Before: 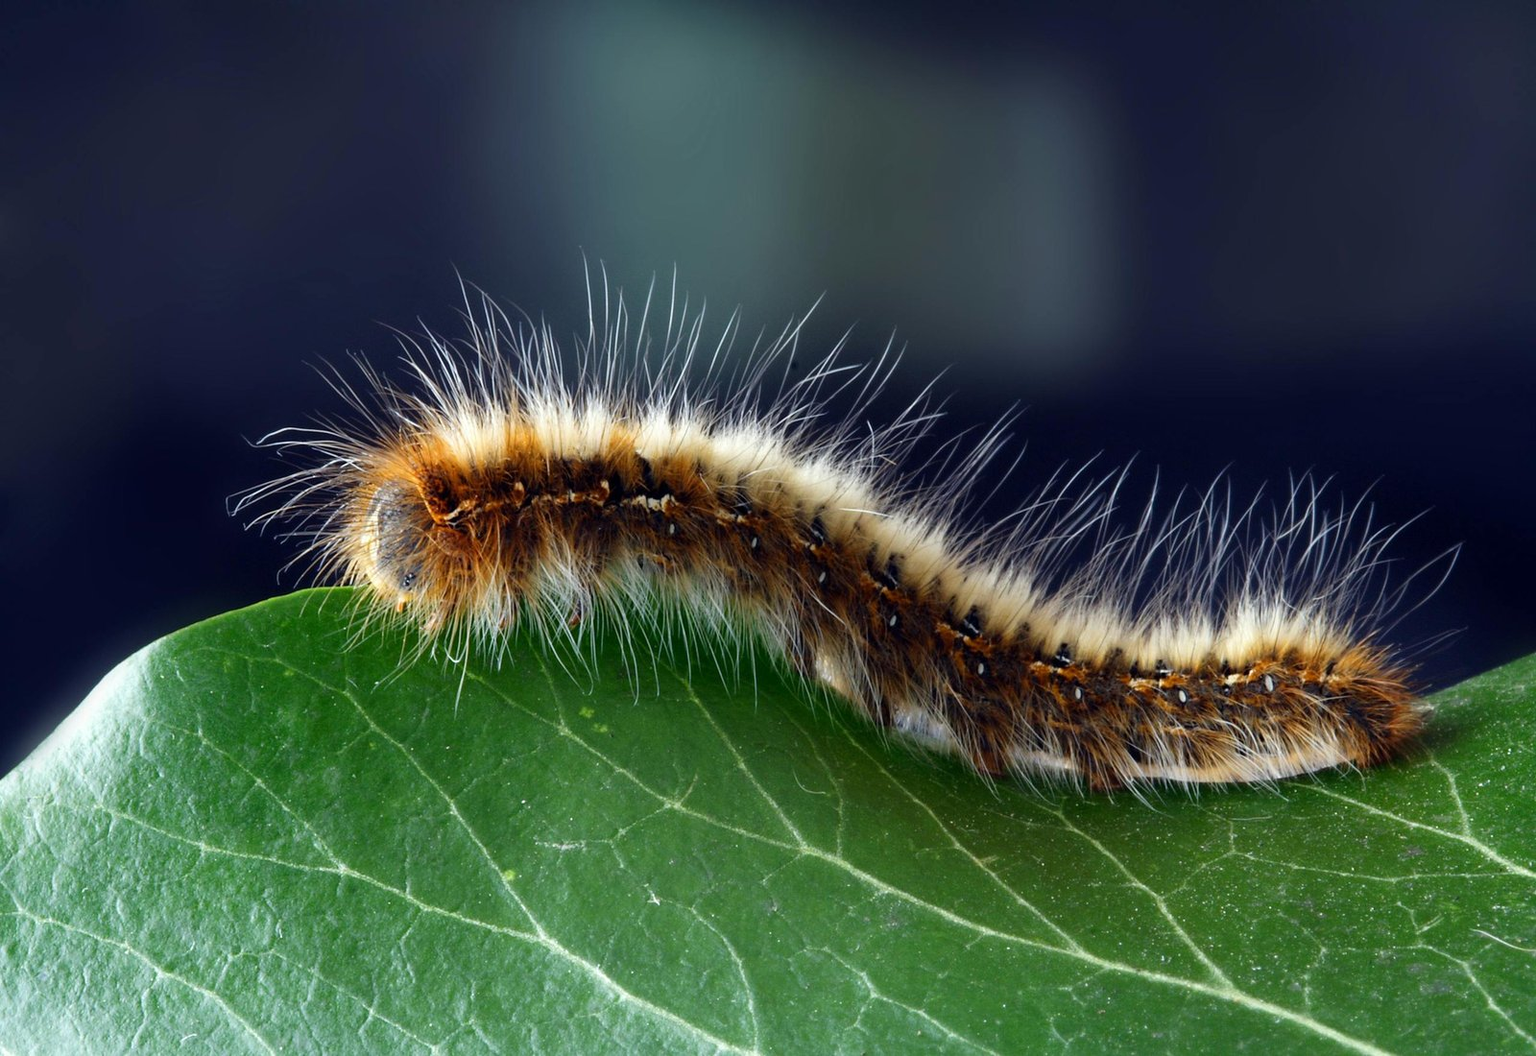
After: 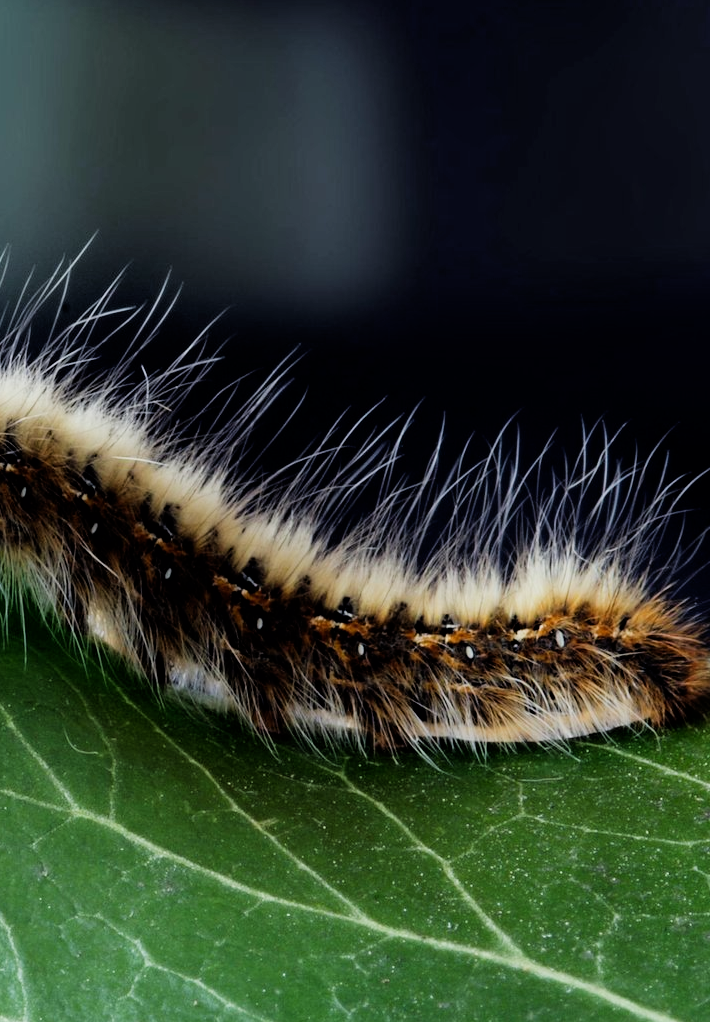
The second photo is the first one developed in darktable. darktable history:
crop: left 47.628%, top 6.643%, right 7.874%
filmic rgb: black relative exposure -5 EV, hardness 2.88, contrast 1.2
